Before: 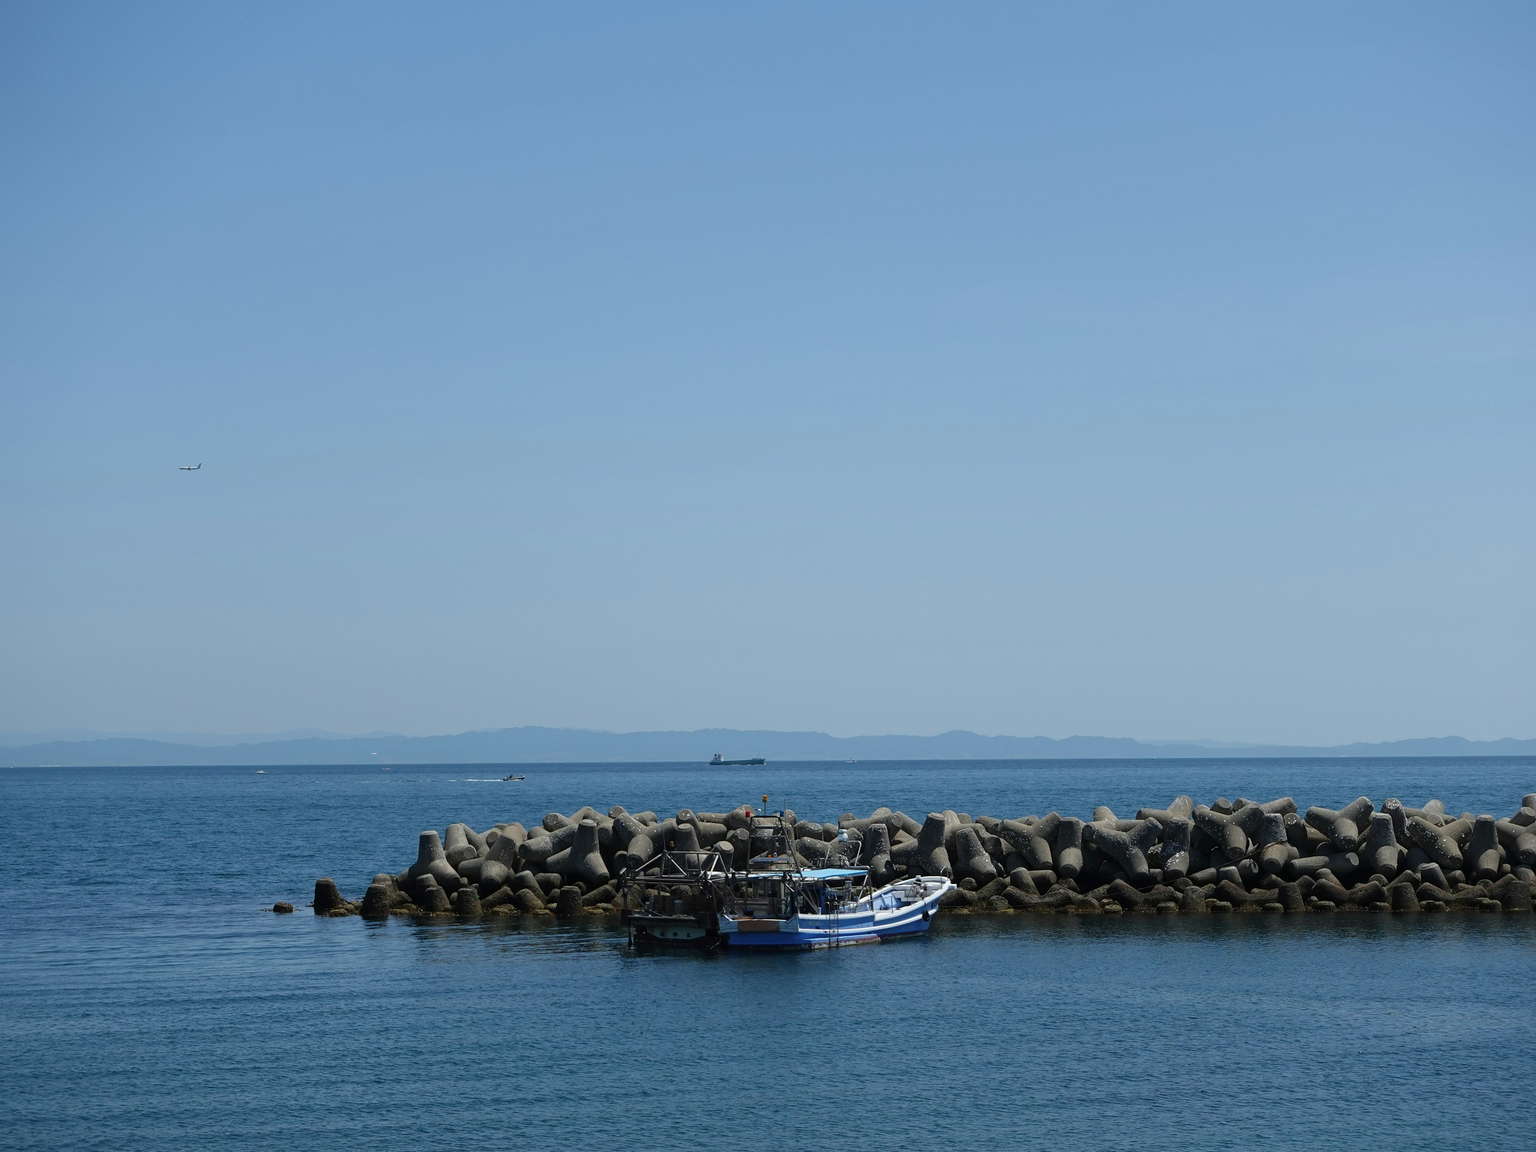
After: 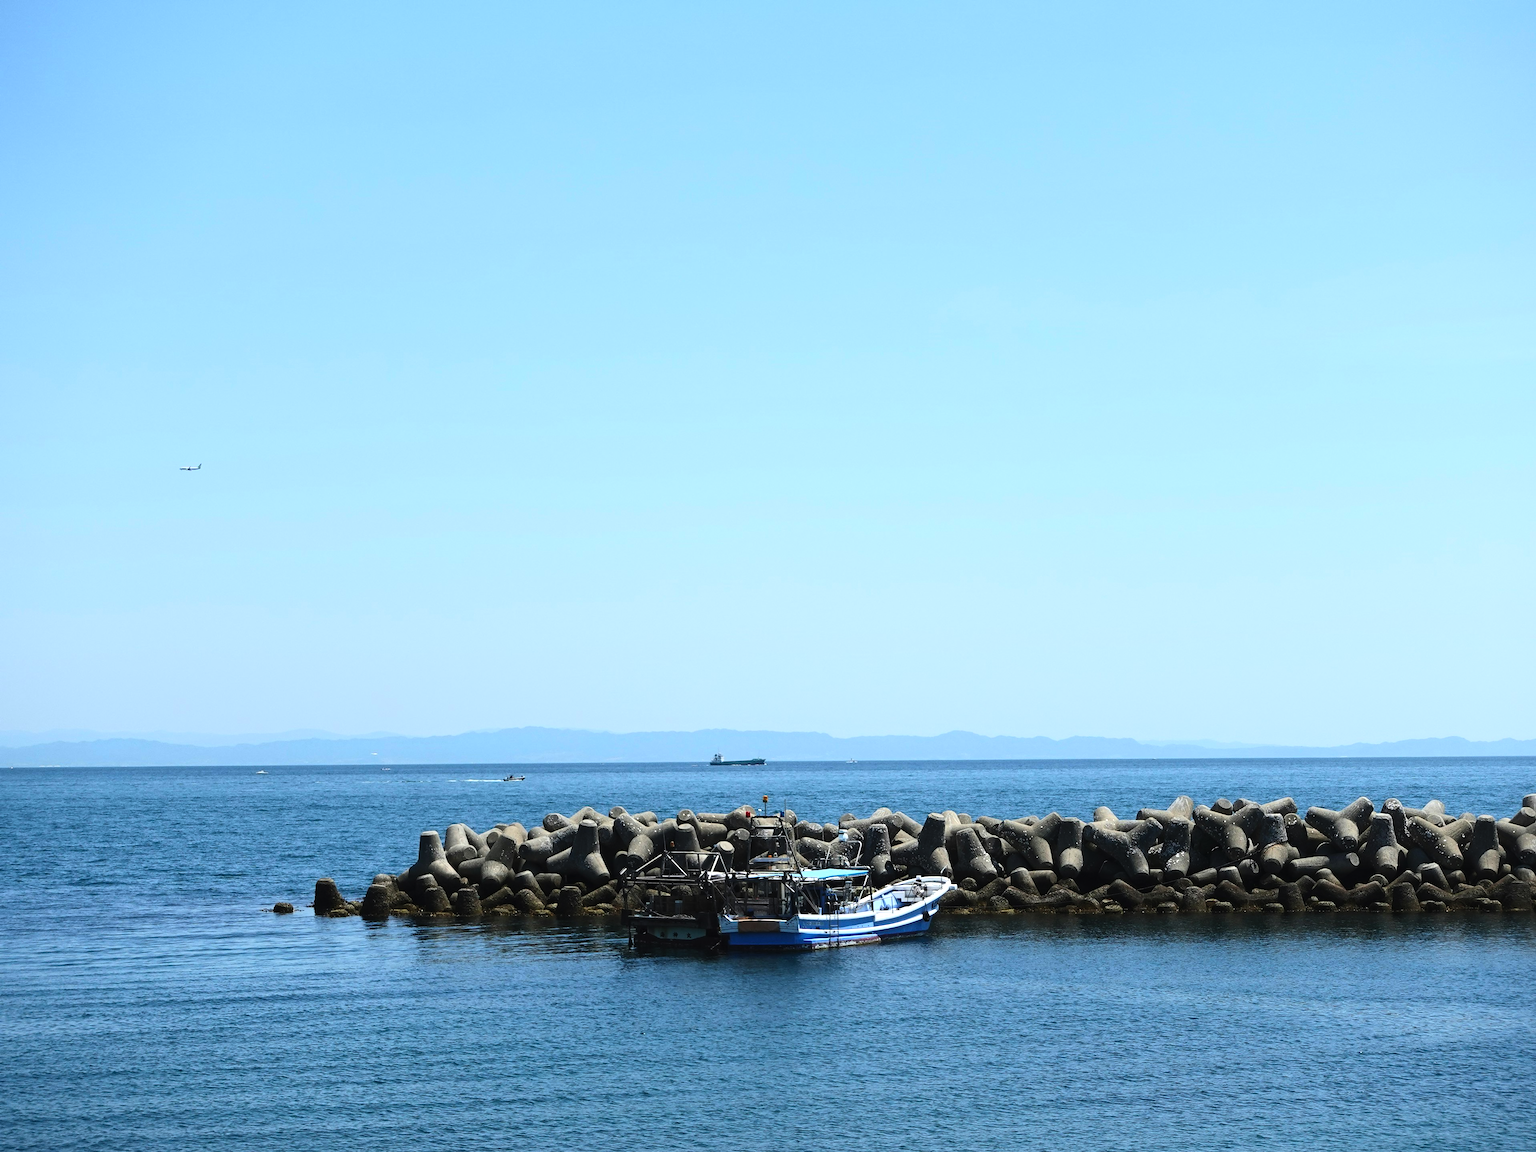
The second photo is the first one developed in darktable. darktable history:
tone equalizer: -8 EV -0.75 EV, -7 EV -0.7 EV, -6 EV -0.6 EV, -5 EV -0.4 EV, -3 EV 0.4 EV, -2 EV 0.6 EV, -1 EV 0.7 EV, +0 EV 0.75 EV, edges refinement/feathering 500, mask exposure compensation -1.57 EV, preserve details no
exposure: black level correction -0.001, exposure 0.08 EV, compensate highlight preservation false
contrast brightness saturation: contrast 0.2, brightness 0.16, saturation 0.22
